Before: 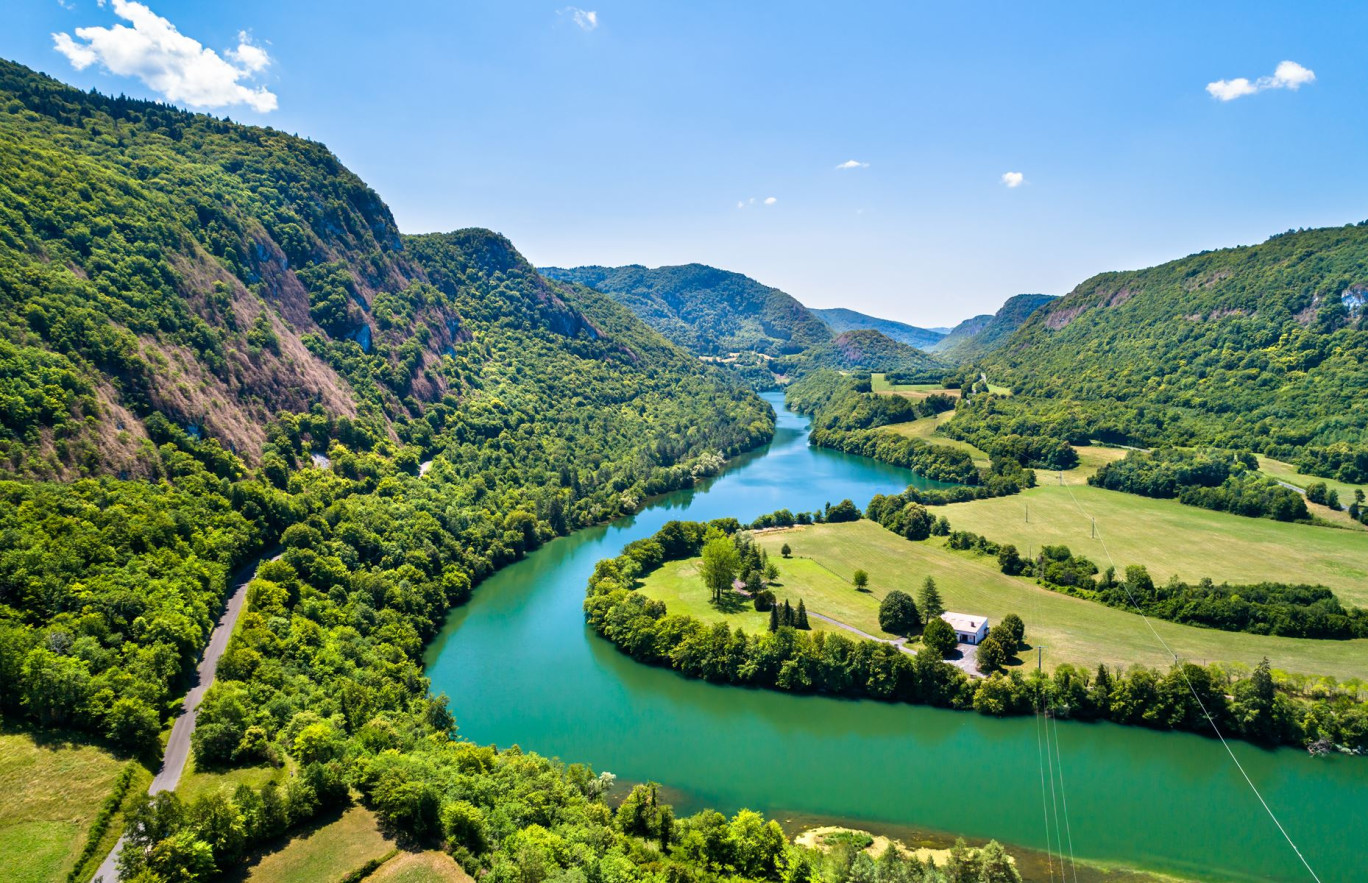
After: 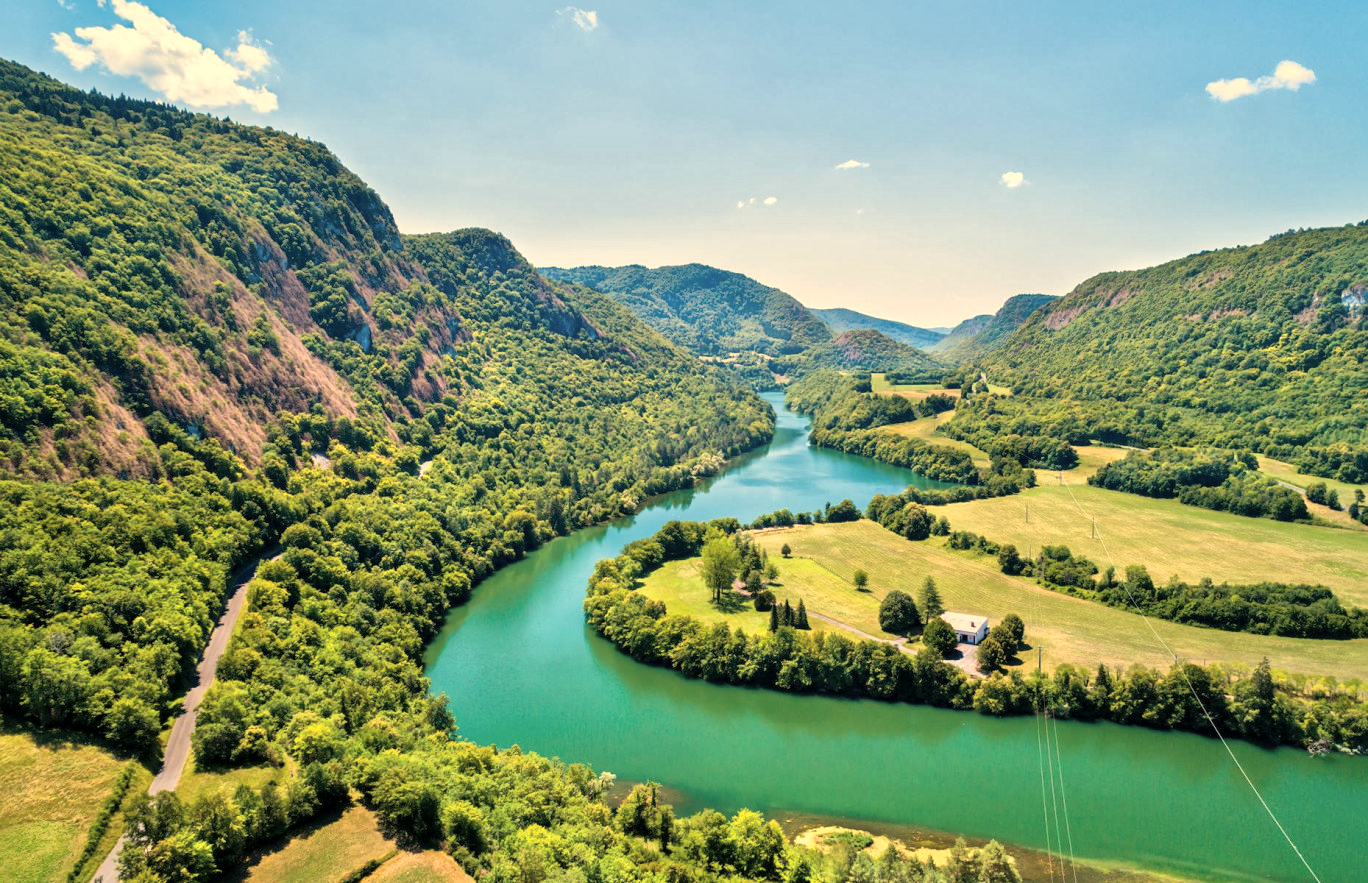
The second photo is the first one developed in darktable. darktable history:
global tonemap: drago (1, 100), detail 1
contrast brightness saturation: saturation -0.05
white balance: red 1.123, blue 0.83
